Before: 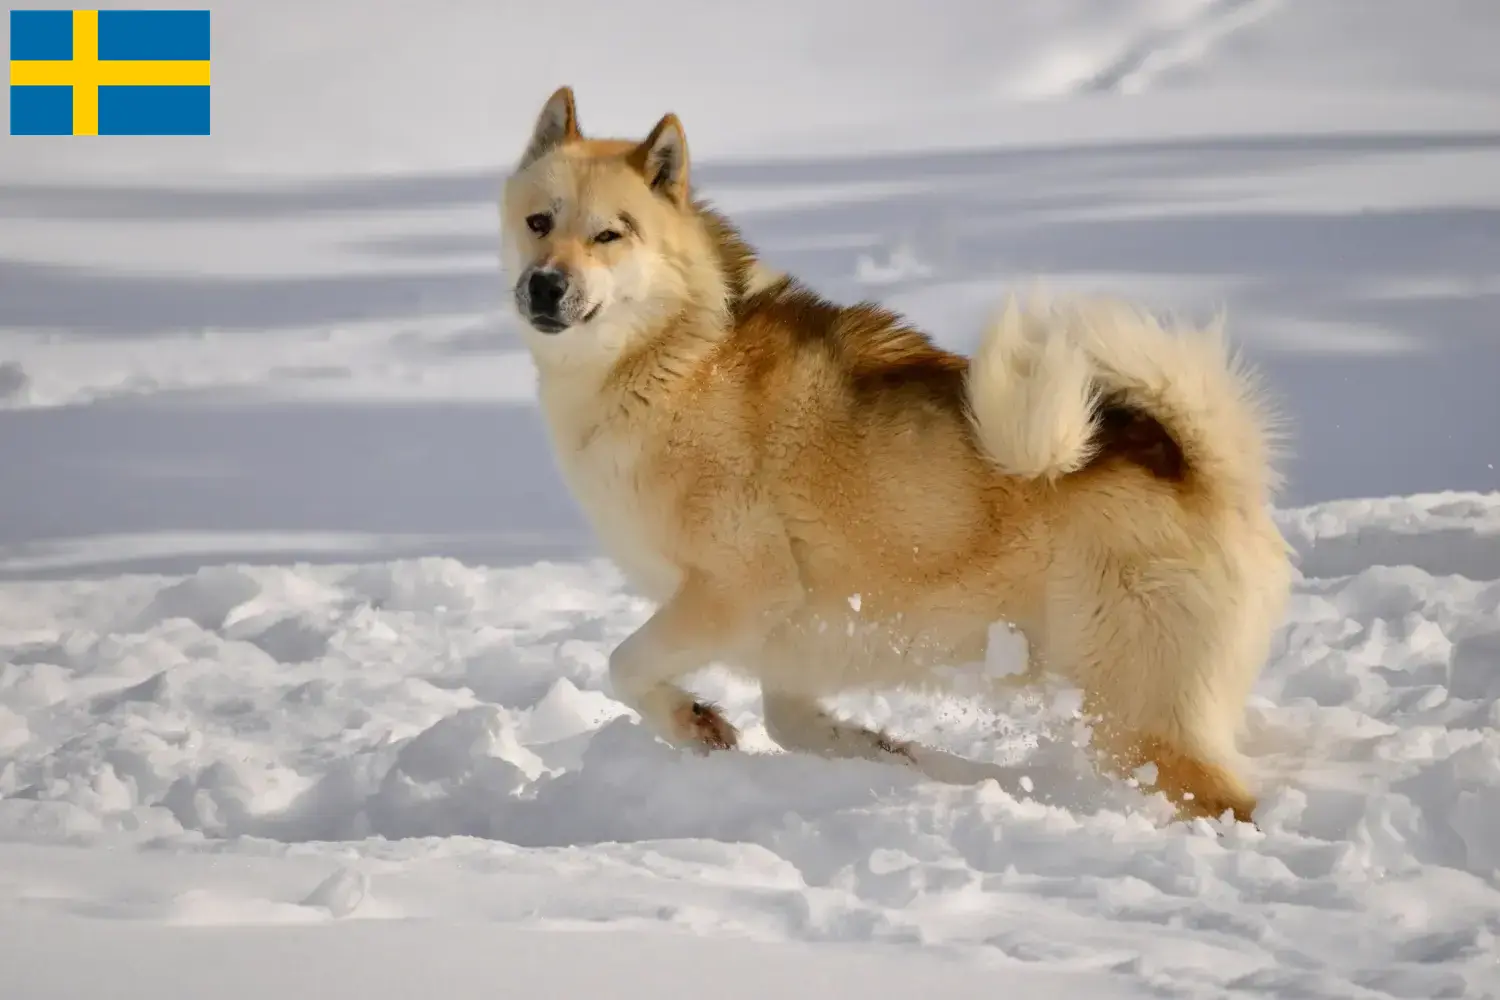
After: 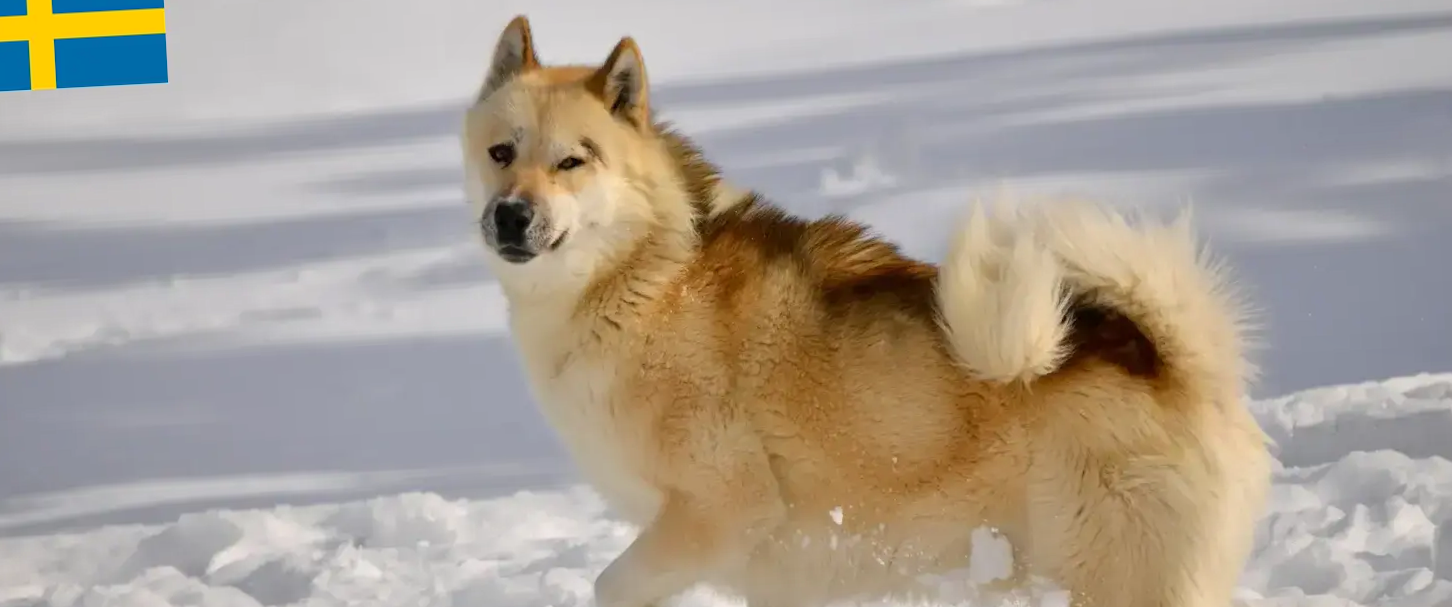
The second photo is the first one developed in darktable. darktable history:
rotate and perspective: rotation -3°, crop left 0.031, crop right 0.968, crop top 0.07, crop bottom 0.93
crop and rotate: top 4.848%, bottom 29.503%
tone equalizer: on, module defaults
